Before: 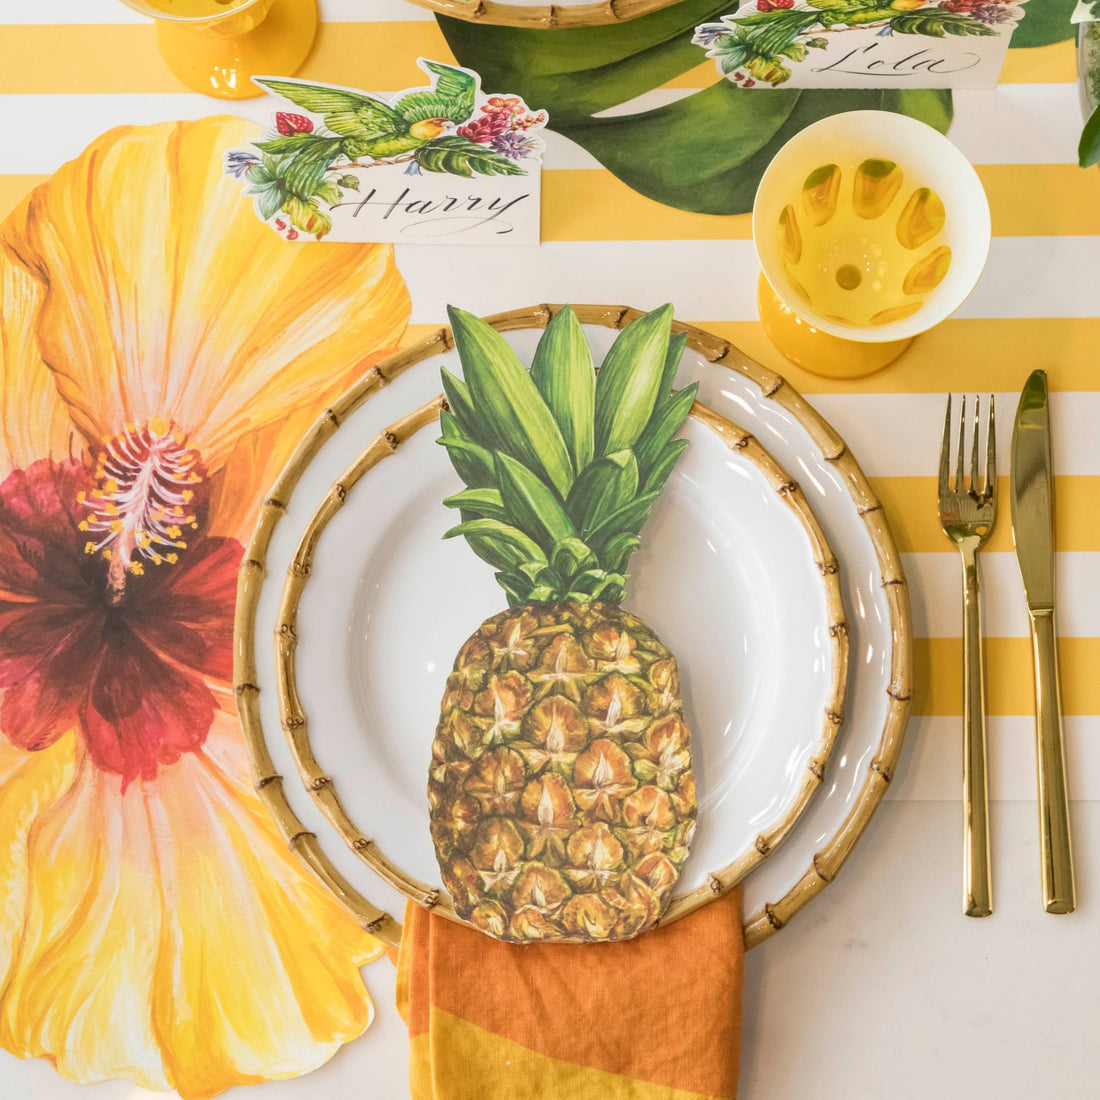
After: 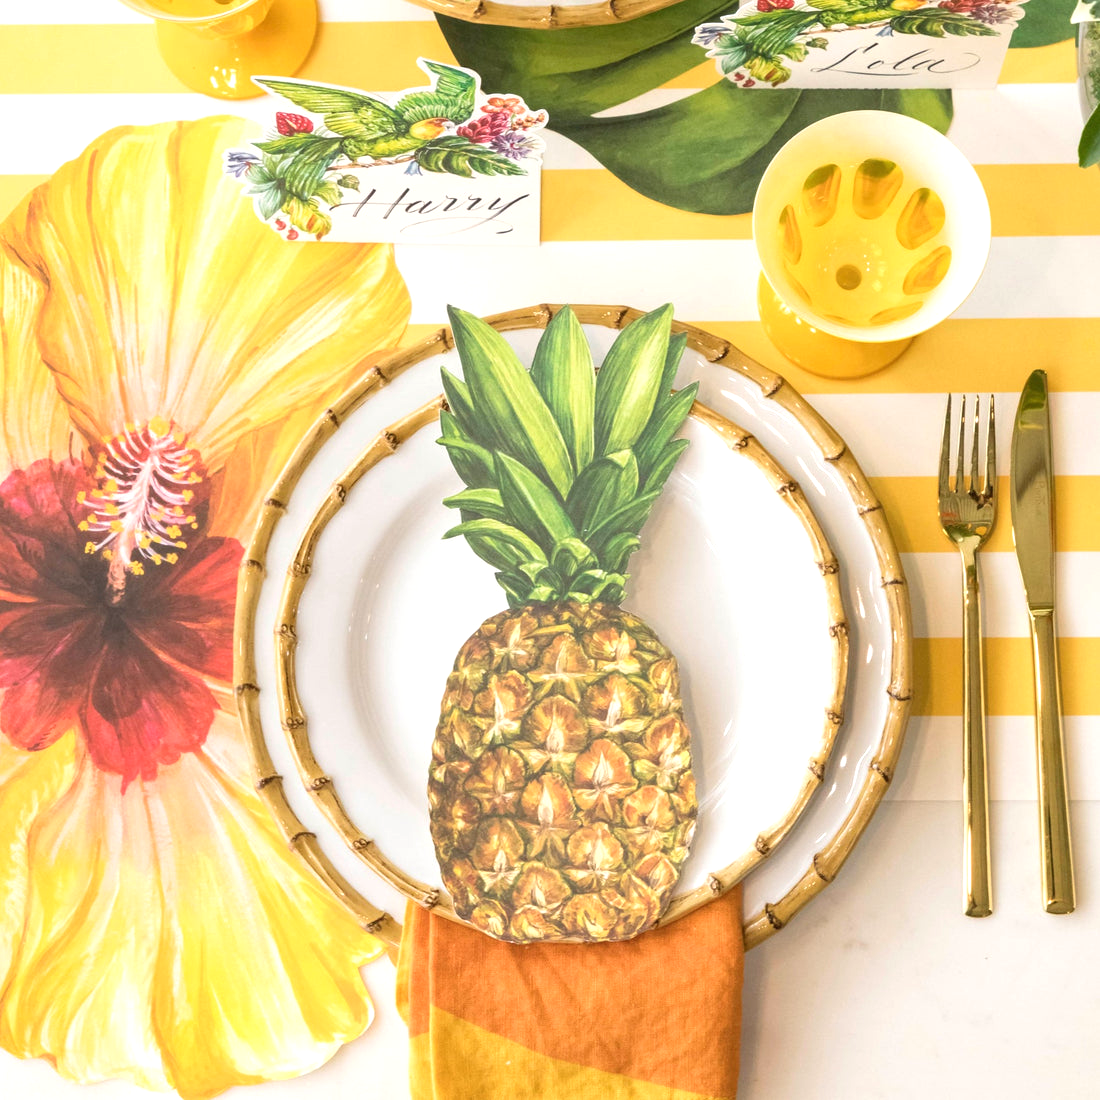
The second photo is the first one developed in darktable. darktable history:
rotate and perspective: automatic cropping original format, crop left 0, crop top 0
exposure: black level correction 0, exposure 0.5 EV, compensate exposure bias true, compensate highlight preservation false
